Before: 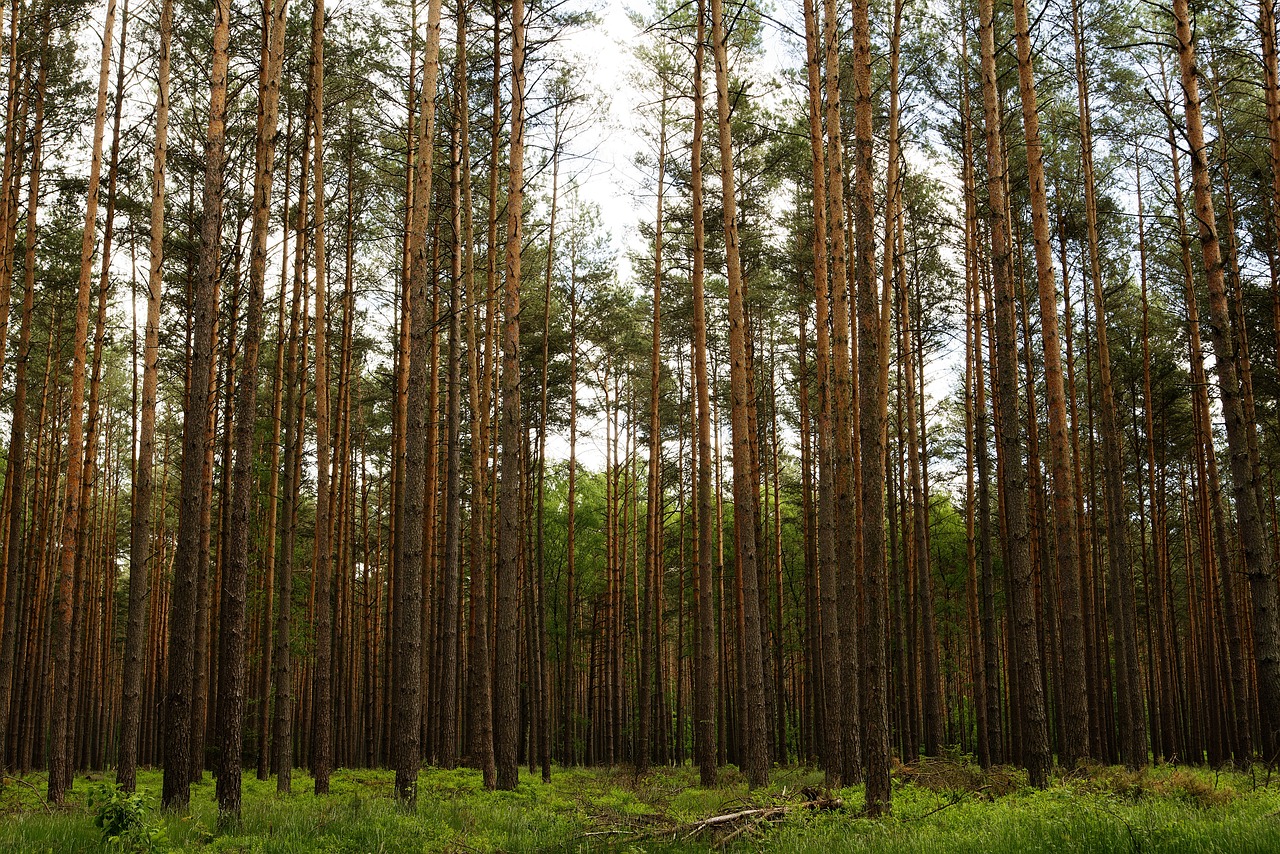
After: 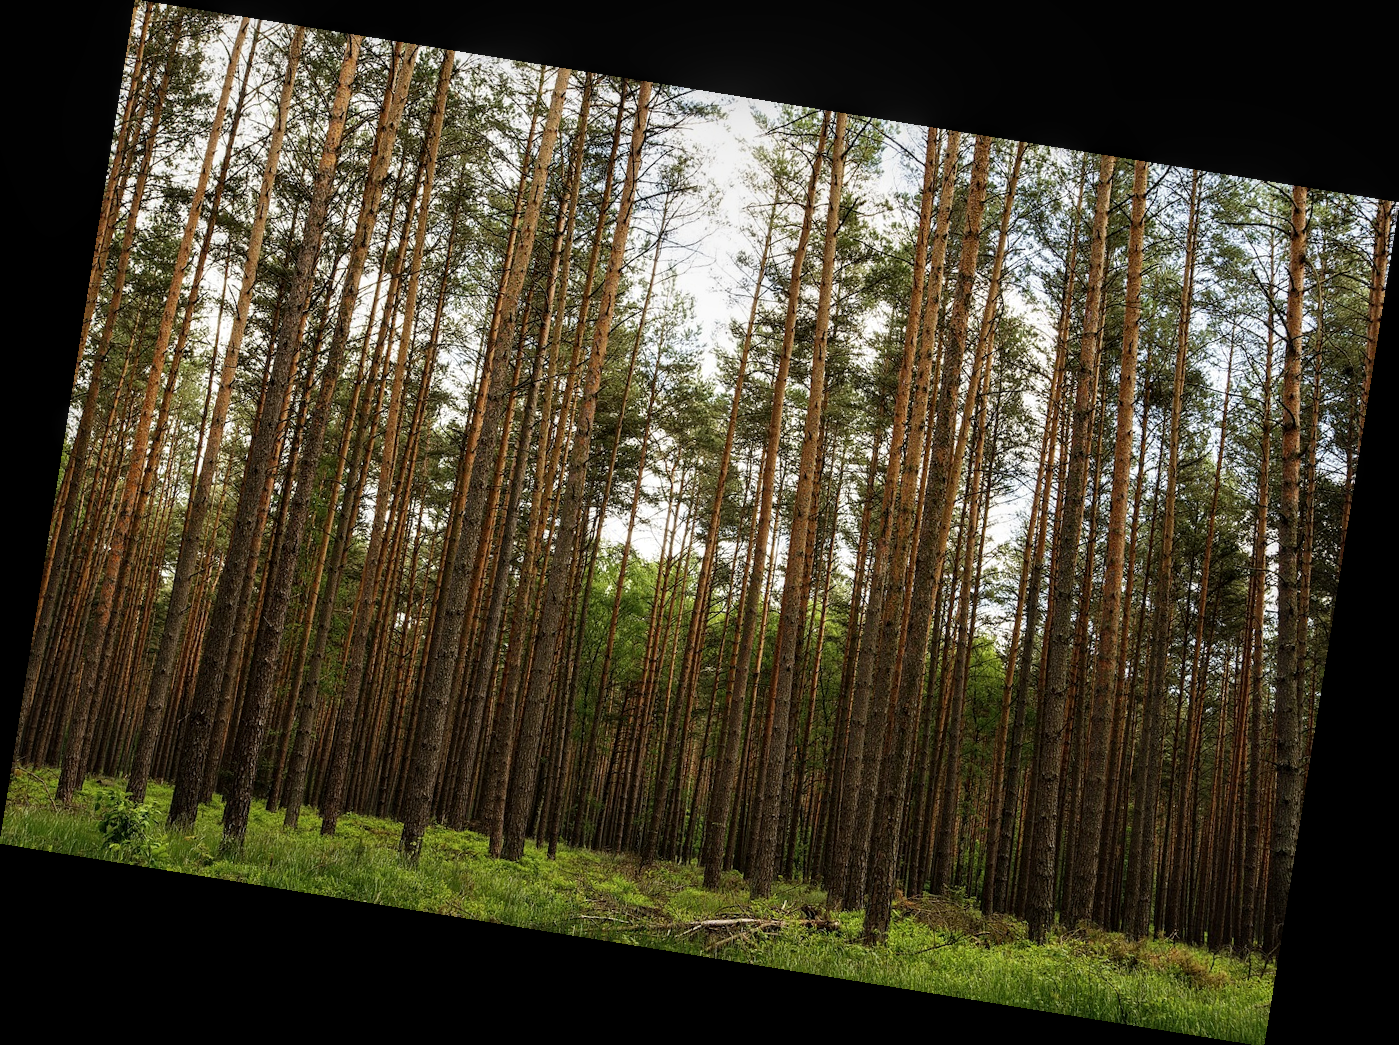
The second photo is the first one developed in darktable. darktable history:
contrast equalizer: y [[0.5 ×6], [0.5 ×6], [0.5, 0.5, 0.501, 0.545, 0.707, 0.863], [0 ×6], [0 ×6]]
local contrast: on, module defaults
rotate and perspective: rotation 9.12°, automatic cropping off
